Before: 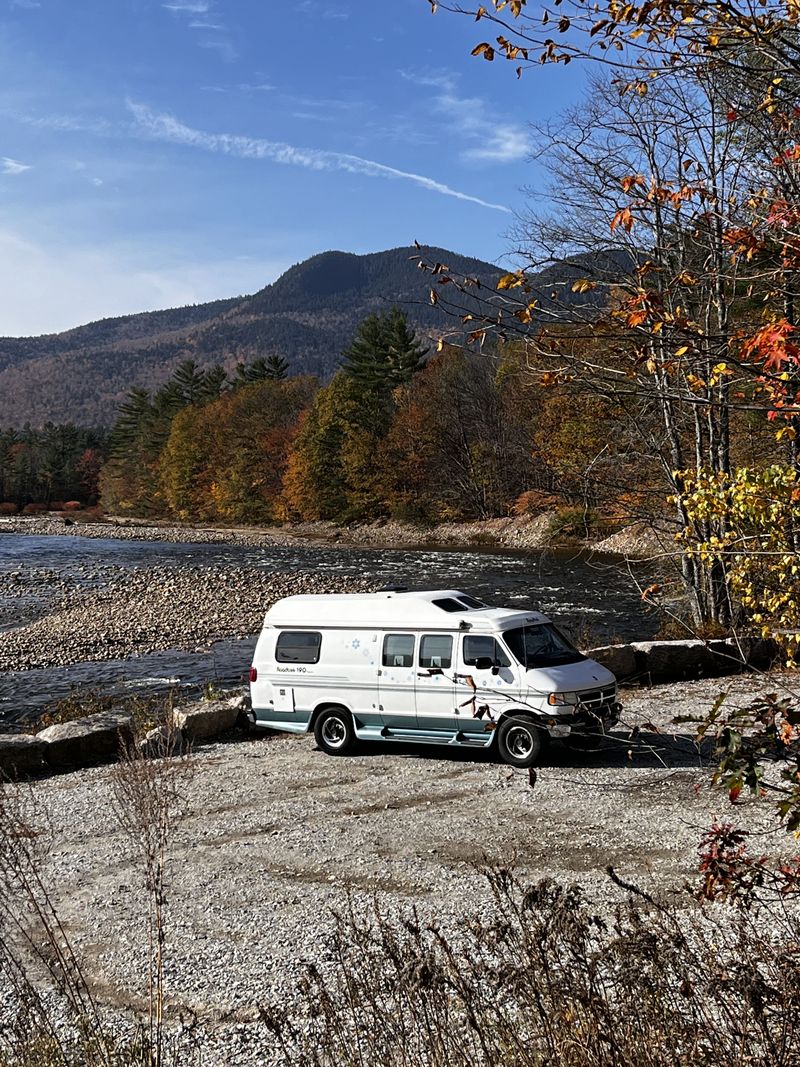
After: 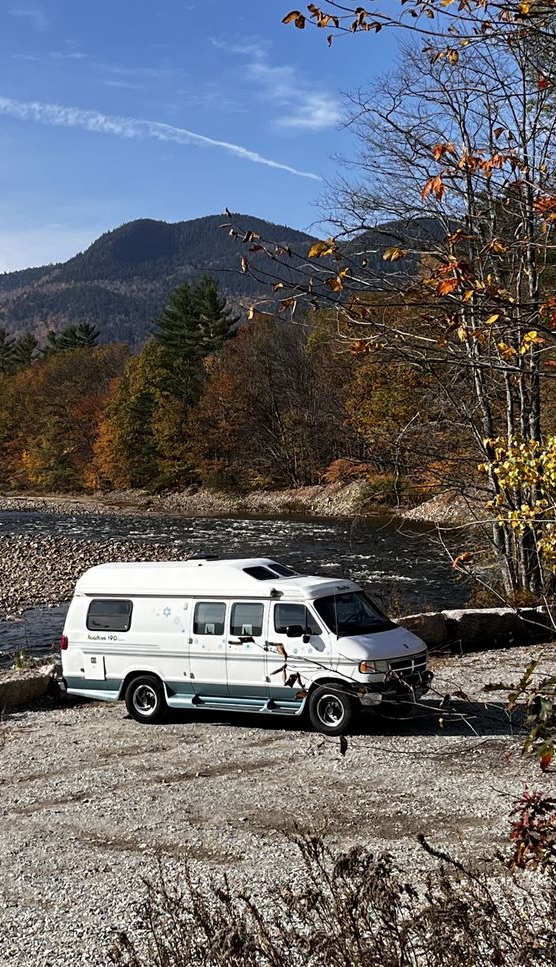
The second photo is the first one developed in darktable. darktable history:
crop and rotate: left 23.729%, top 3.007%, right 6.664%, bottom 6.353%
